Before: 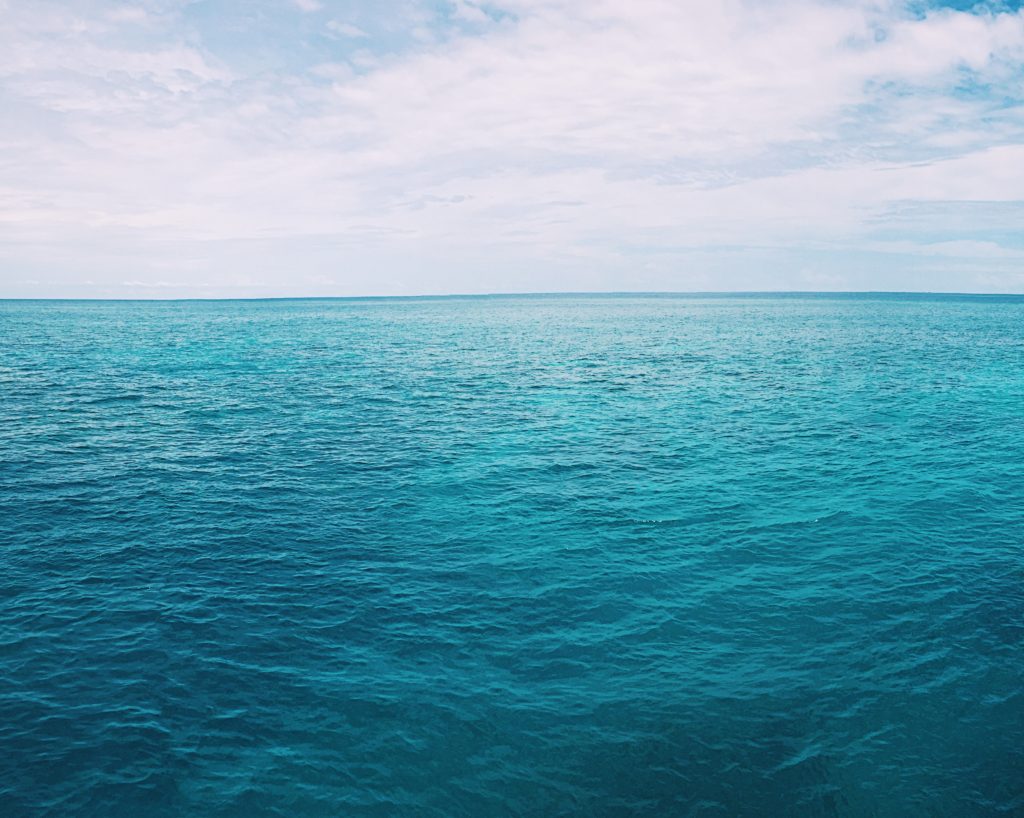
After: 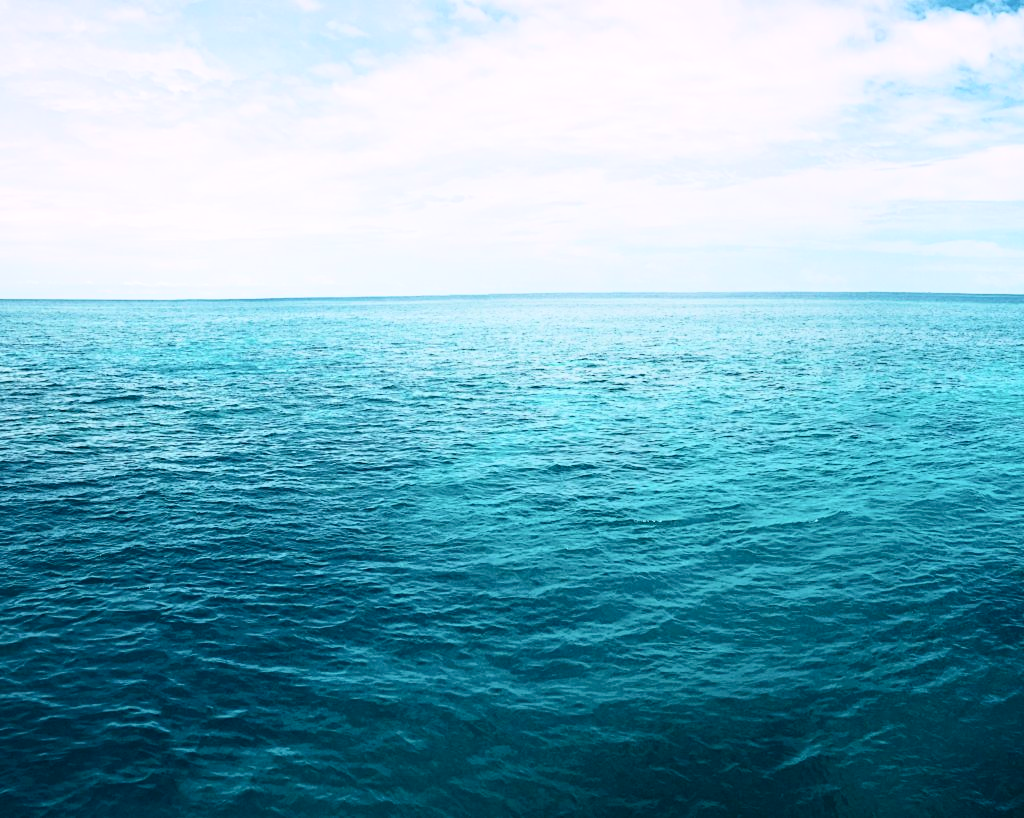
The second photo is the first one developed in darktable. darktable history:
contrast brightness saturation: contrast 0.28
rgb levels: levels [[0.01, 0.419, 0.839], [0, 0.5, 1], [0, 0.5, 1]]
